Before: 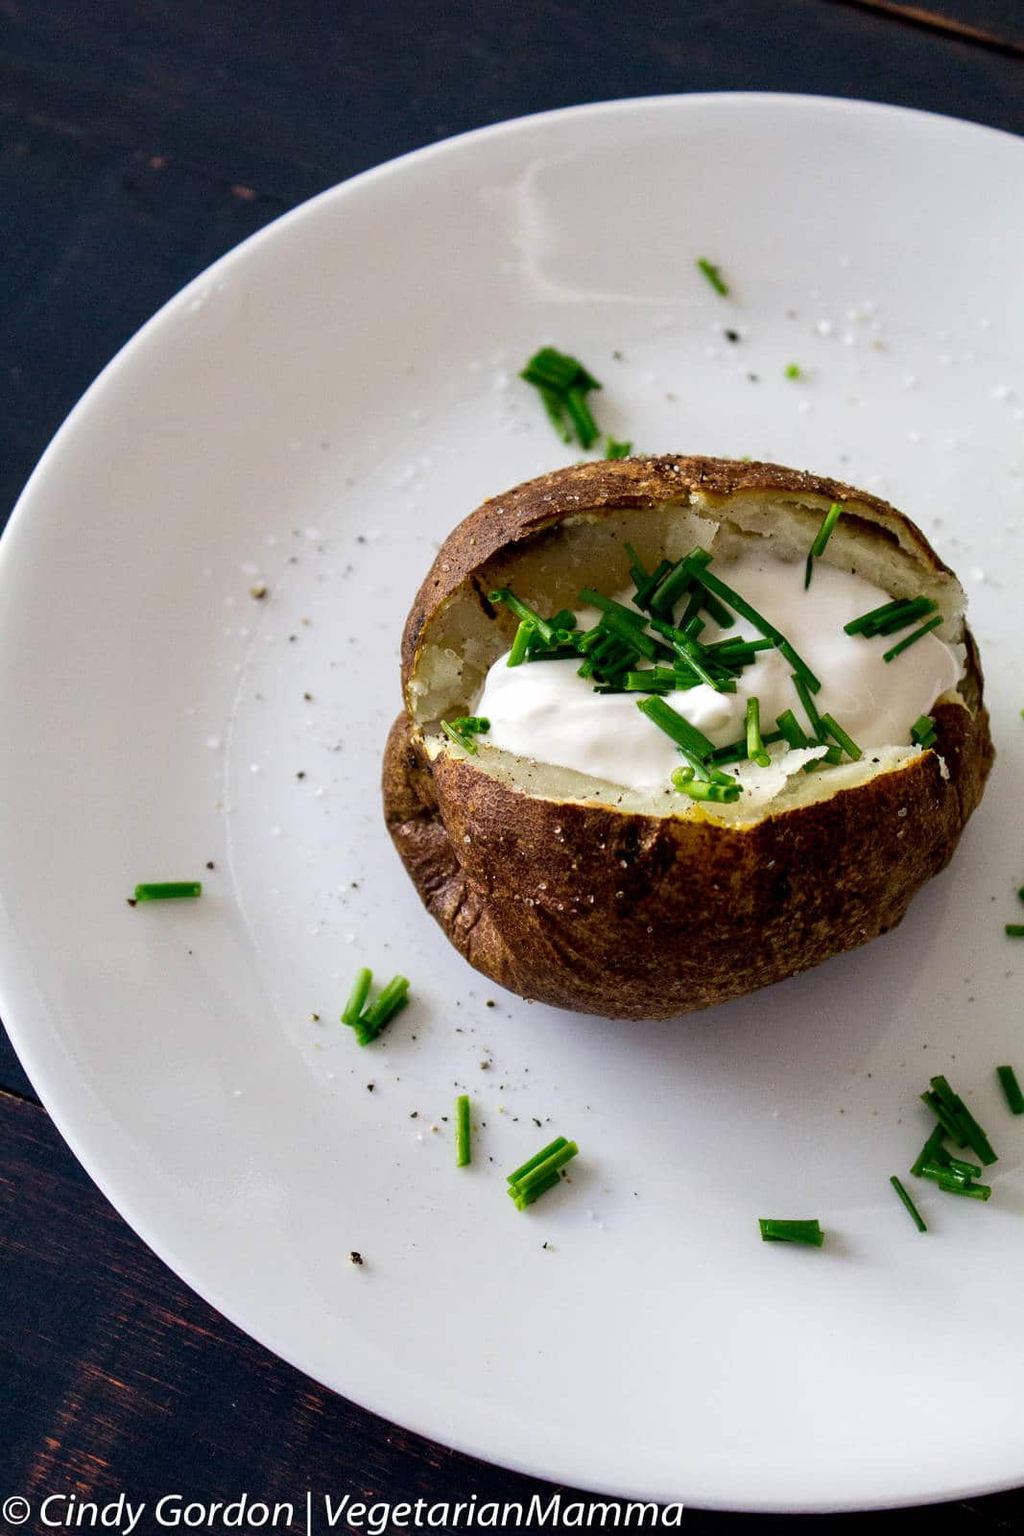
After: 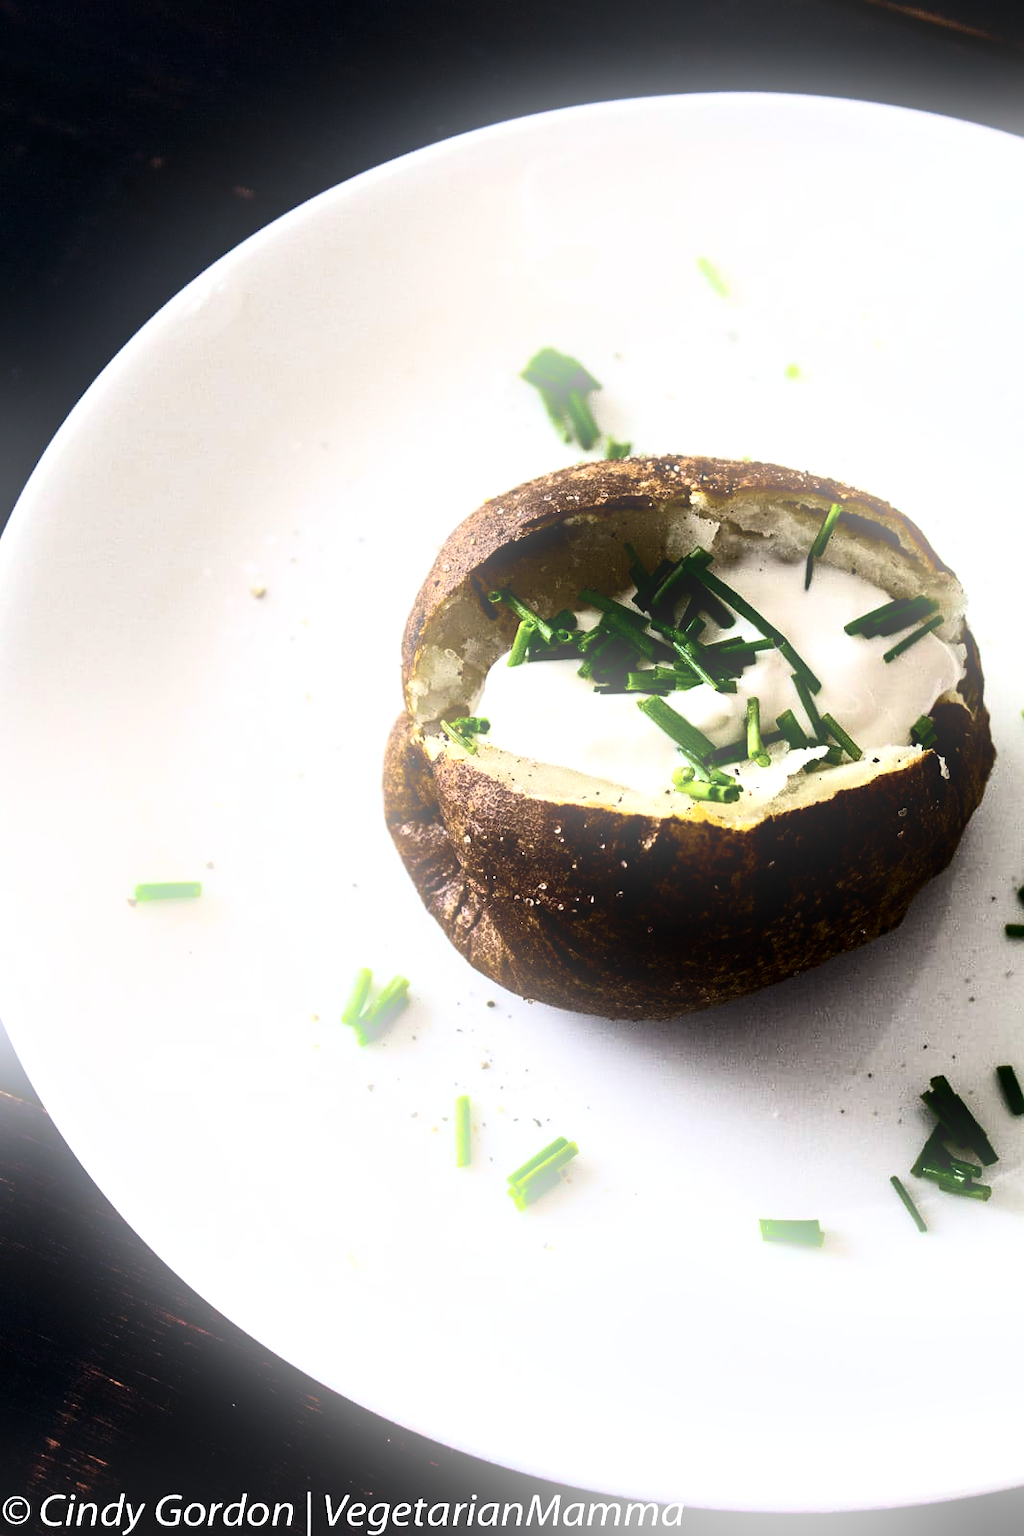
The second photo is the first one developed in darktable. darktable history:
tone equalizer: -8 EV -0.417 EV, -7 EV -0.389 EV, -6 EV -0.333 EV, -5 EV -0.222 EV, -3 EV 0.222 EV, -2 EV 0.333 EV, -1 EV 0.389 EV, +0 EV 0.417 EV, edges refinement/feathering 500, mask exposure compensation -1.57 EV, preserve details no
contrast brightness saturation: contrast 0.25, saturation -0.31
color balance rgb: shadows lift › luminance -10%, power › luminance -9%, linear chroma grading › global chroma 10%, global vibrance 10%, contrast 15%, saturation formula JzAzBz (2021)
bloom: size 15%, threshold 97%, strength 7%
